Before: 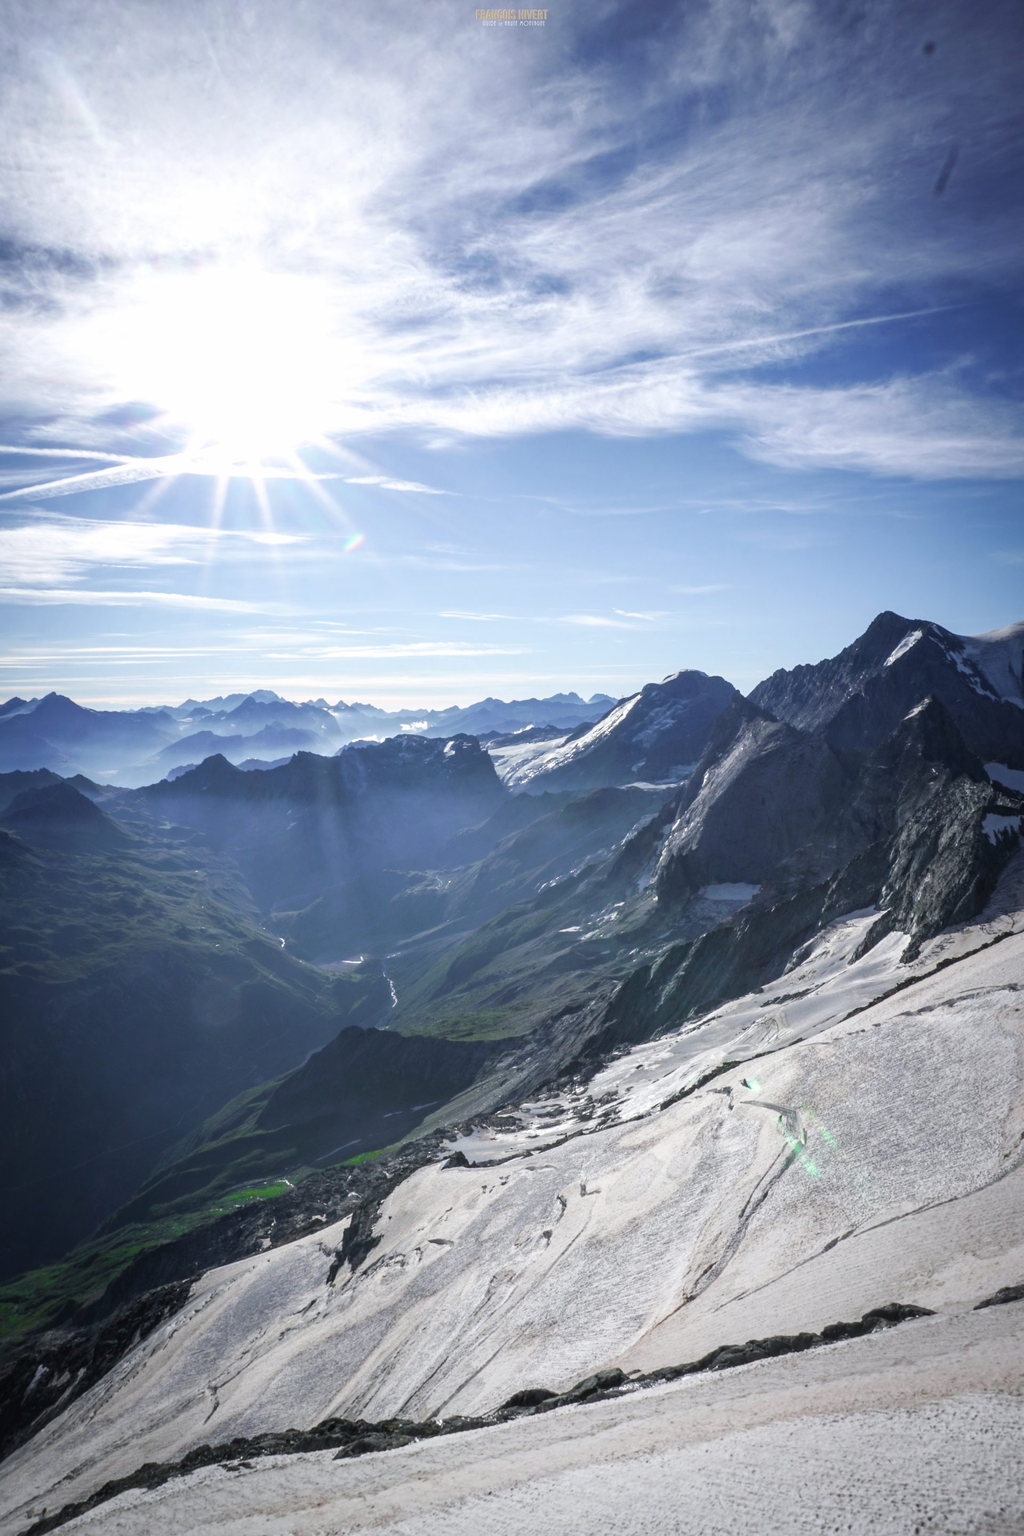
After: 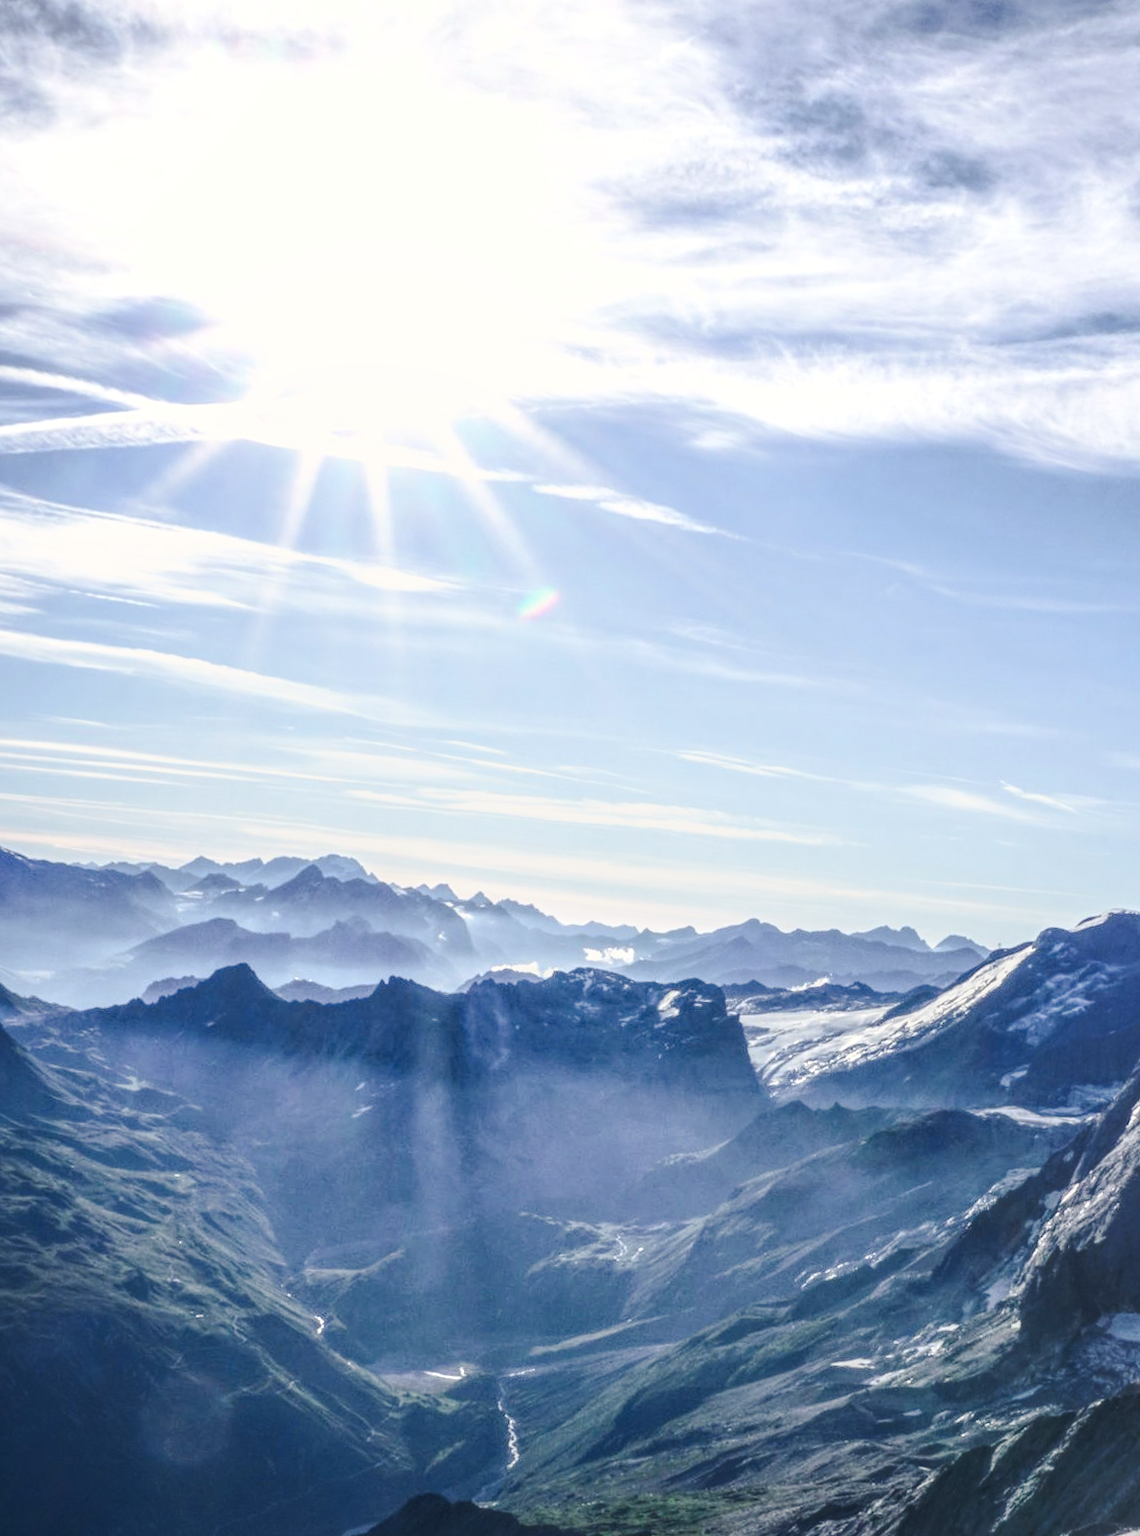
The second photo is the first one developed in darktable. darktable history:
tone equalizer: edges refinement/feathering 500, mask exposure compensation -1.57 EV, preserve details no
crop and rotate: angle -6.73°, left 1.987%, top 6.789%, right 27.761%, bottom 30.143%
color correction: highlights a* 0.481, highlights b* 2.7, shadows a* -0.81, shadows b* -4.07
local contrast: highlights 67%, shadows 32%, detail 167%, midtone range 0.2
tone curve: curves: ch0 [(0, 0.003) (0.211, 0.174) (0.482, 0.519) (0.843, 0.821) (0.992, 0.971)]; ch1 [(0, 0) (0.276, 0.206) (0.393, 0.364) (0.482, 0.477) (0.506, 0.5) (0.523, 0.523) (0.572, 0.592) (0.695, 0.767) (1, 1)]; ch2 [(0, 0) (0.438, 0.456) (0.498, 0.497) (0.536, 0.527) (0.562, 0.584) (0.619, 0.602) (0.698, 0.698) (1, 1)], preserve colors none
contrast brightness saturation: contrast 0.272
